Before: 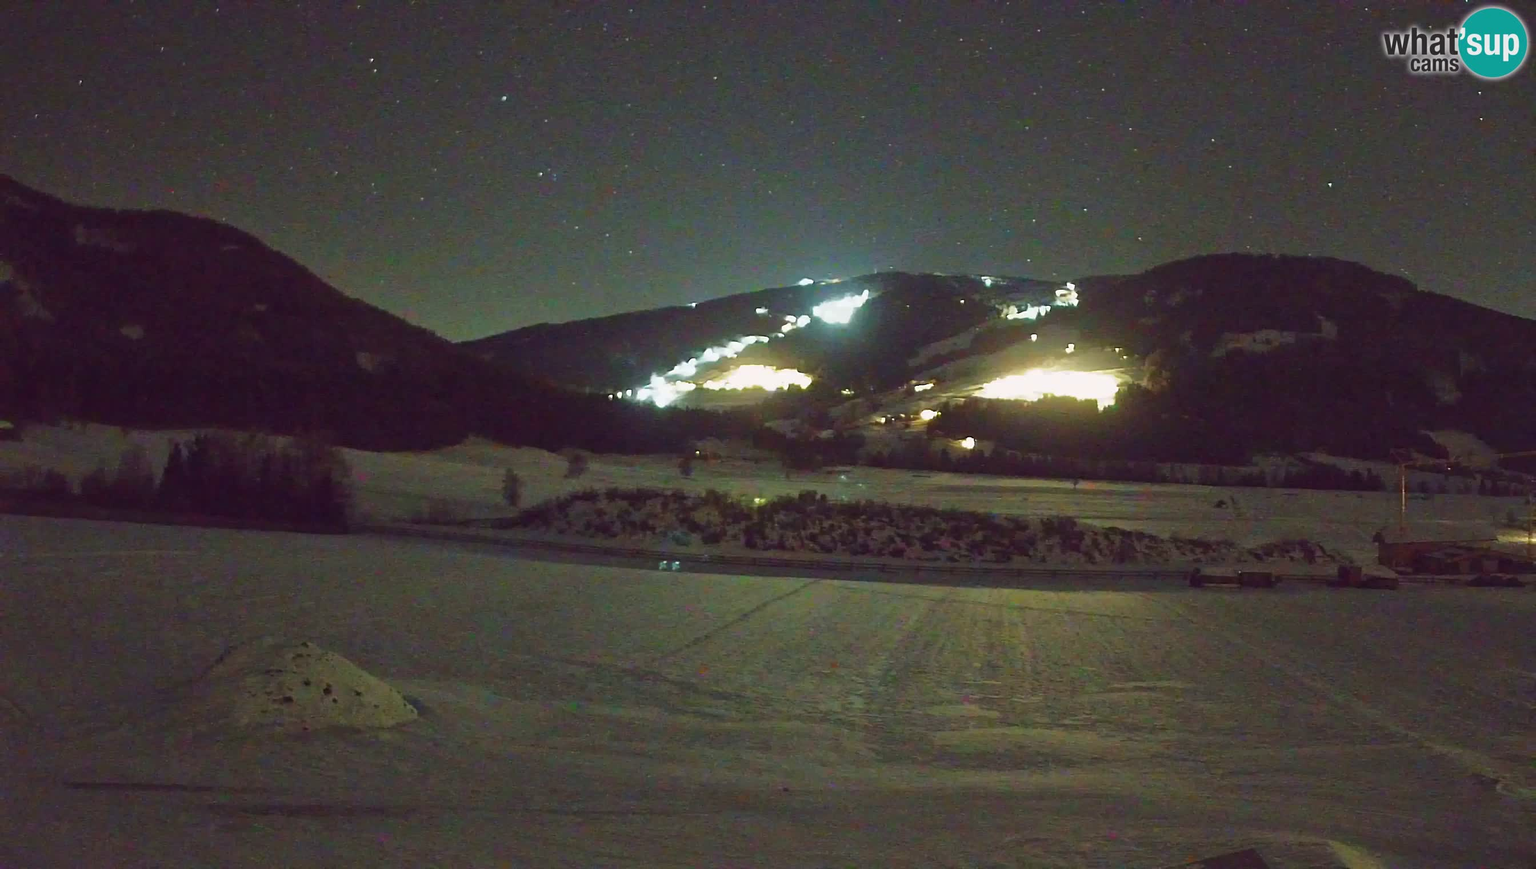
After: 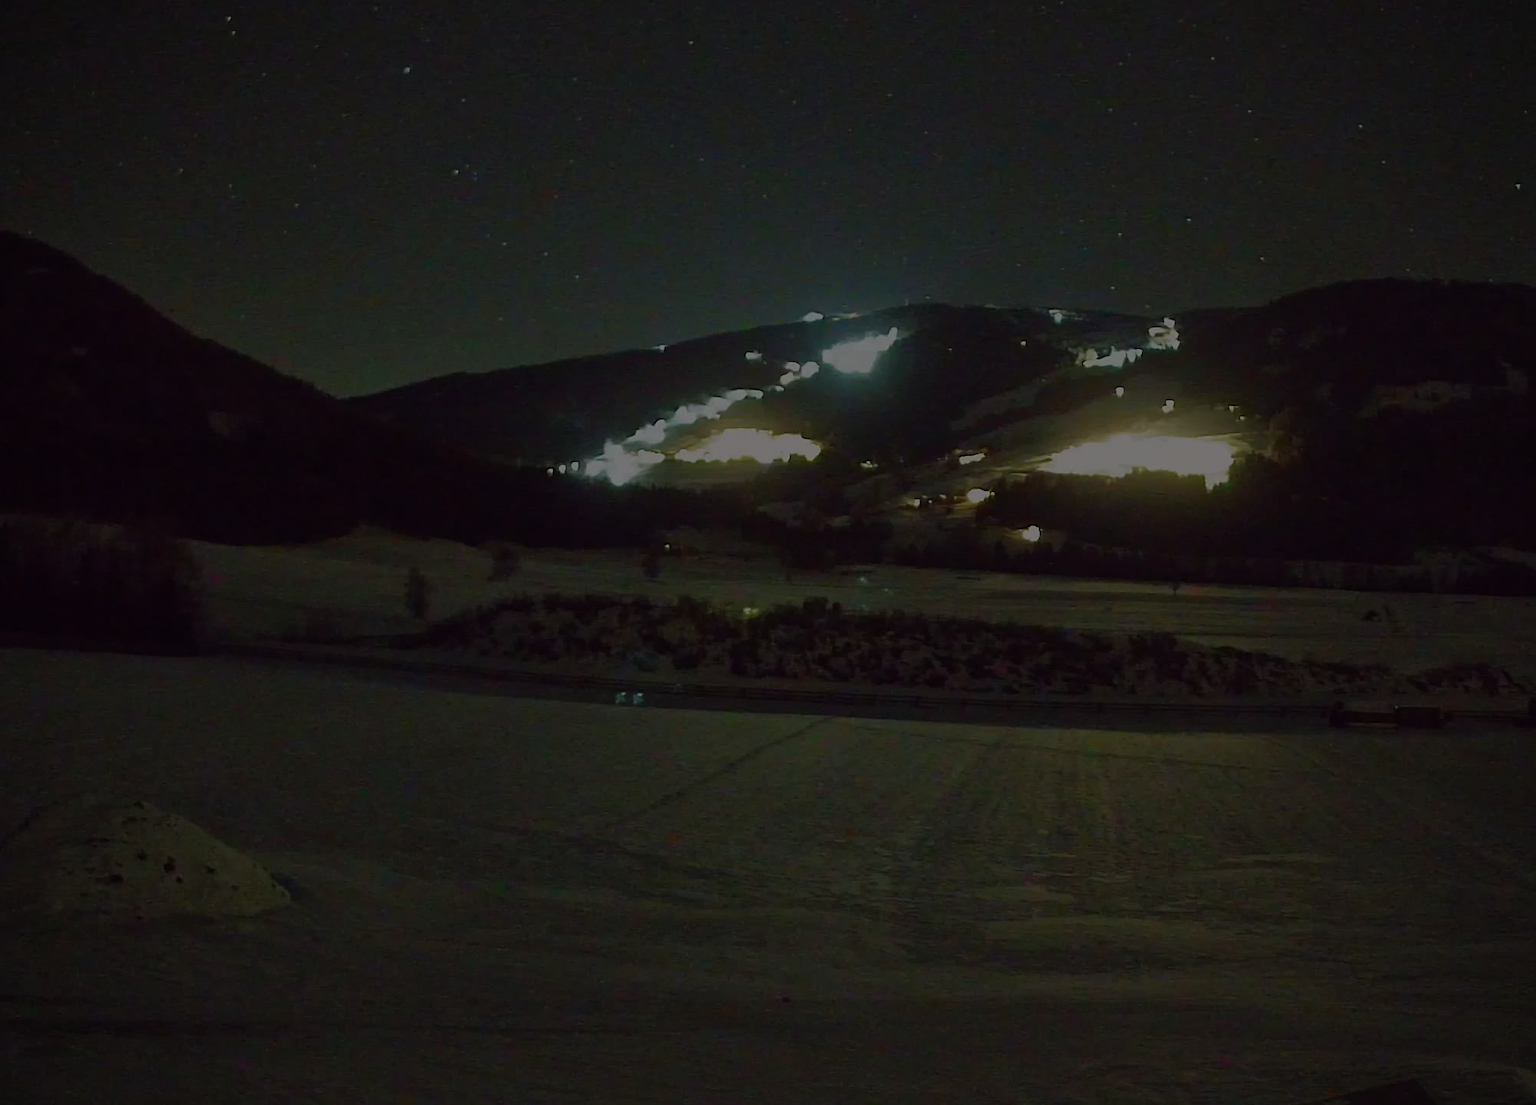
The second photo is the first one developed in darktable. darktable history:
crop and rotate: left 13.138%, top 5.337%, right 12.516%
vignetting: fall-off start 91.11%
shadows and highlights: shadows 0.158, highlights 40.22
exposure: exposure -2.434 EV, compensate exposure bias true, compensate highlight preservation false
